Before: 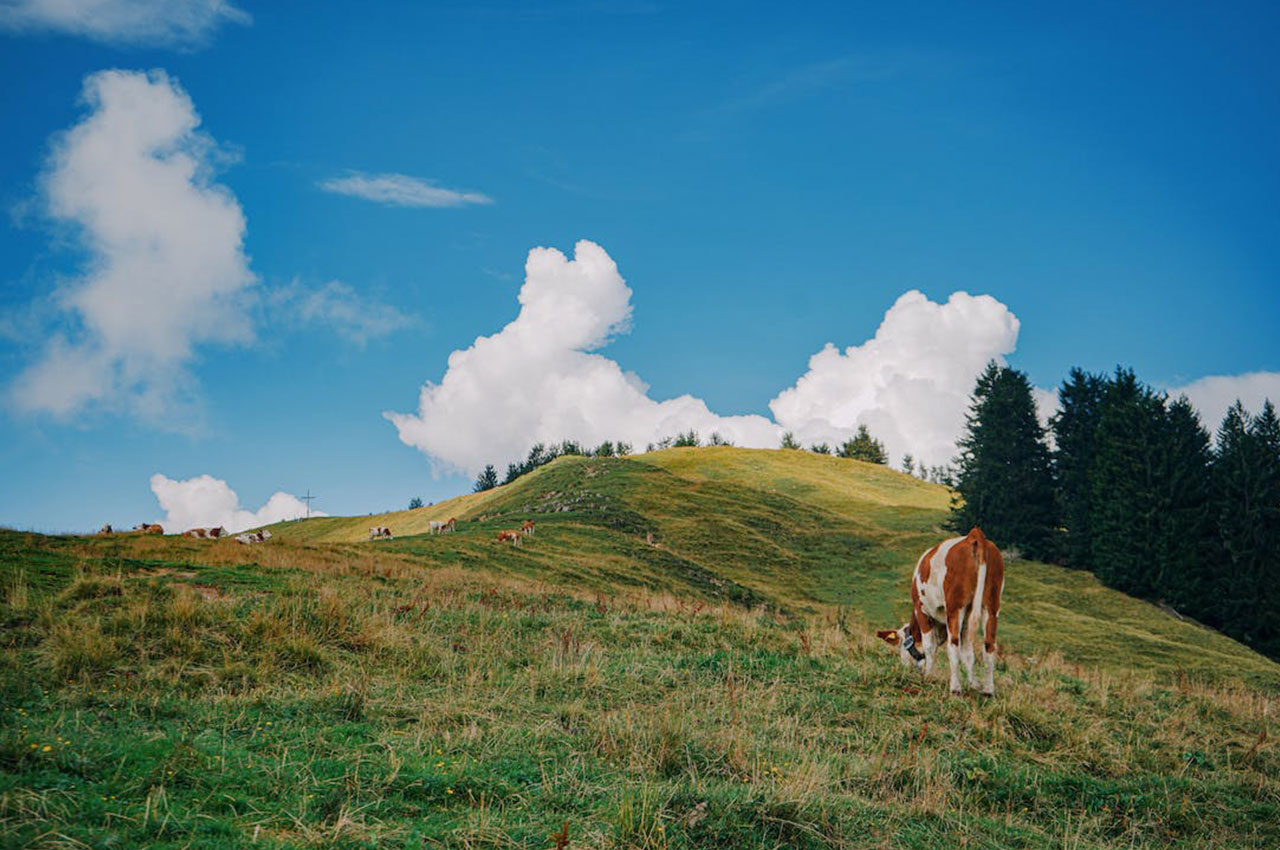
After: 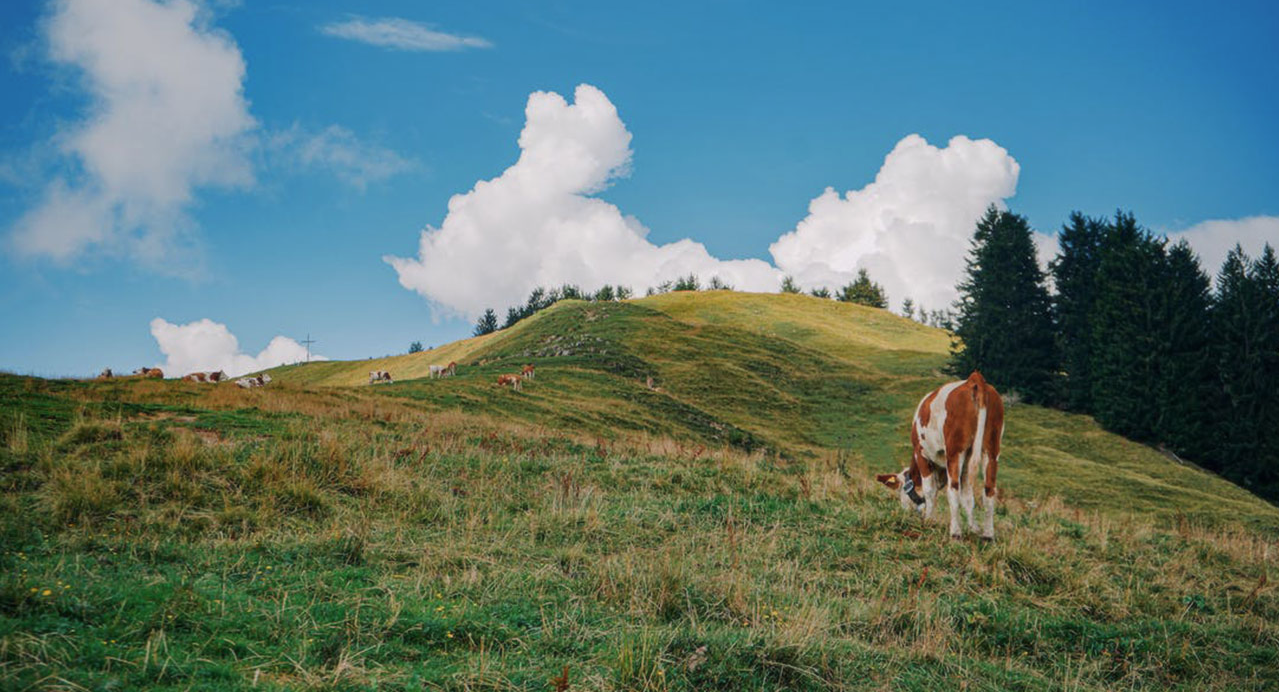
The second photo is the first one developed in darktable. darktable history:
crop and rotate: top 18.507%
soften: size 10%, saturation 50%, brightness 0.2 EV, mix 10%
